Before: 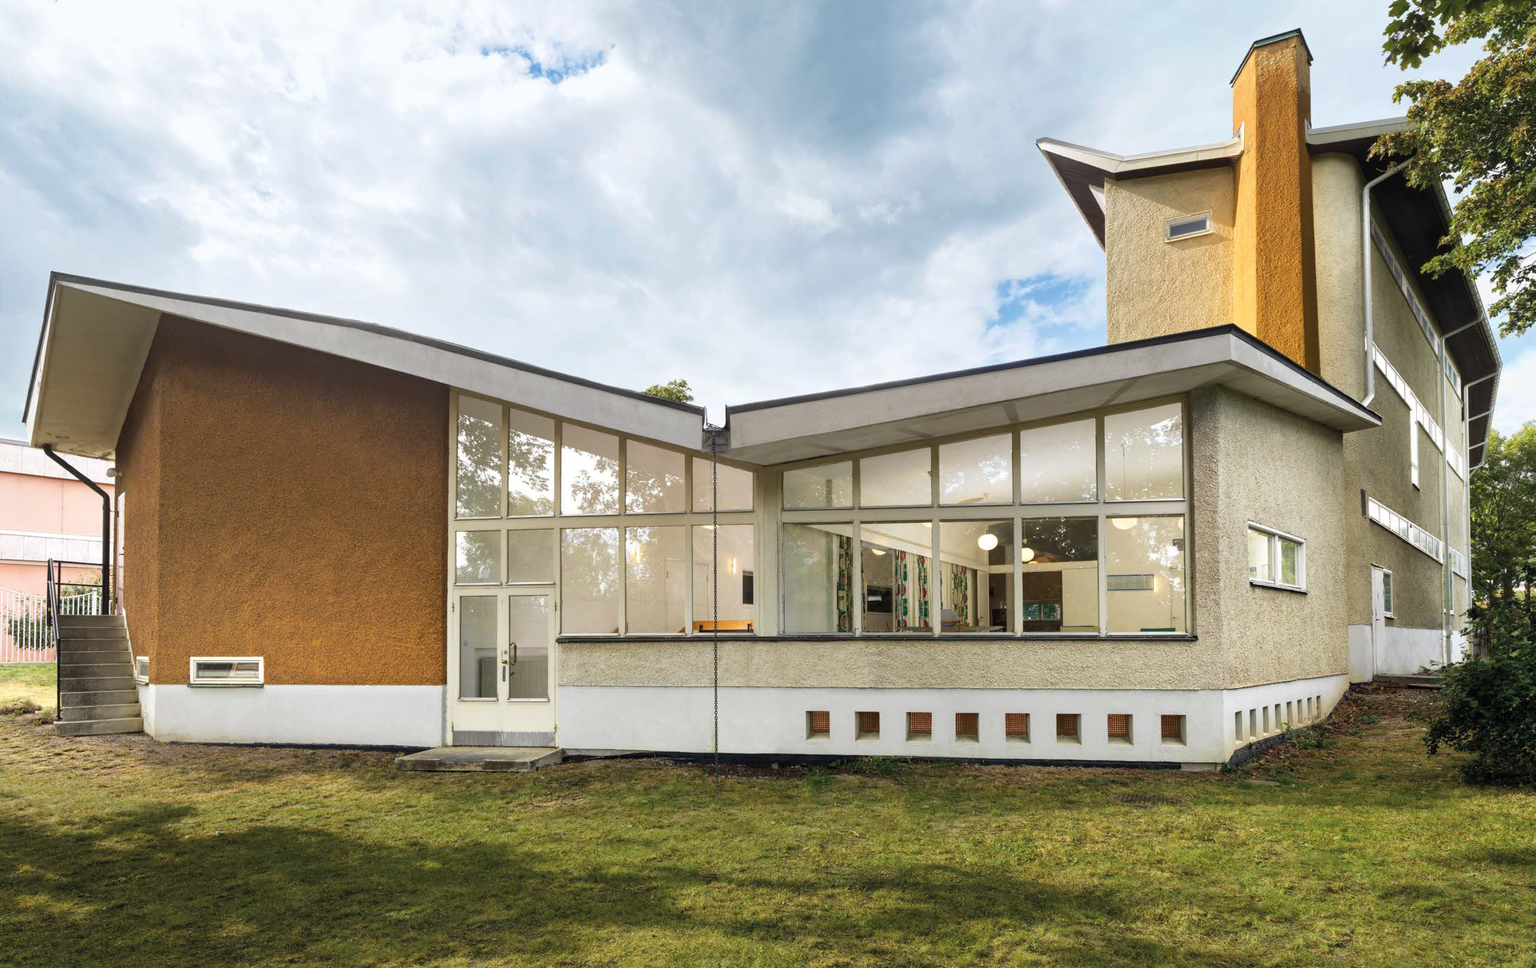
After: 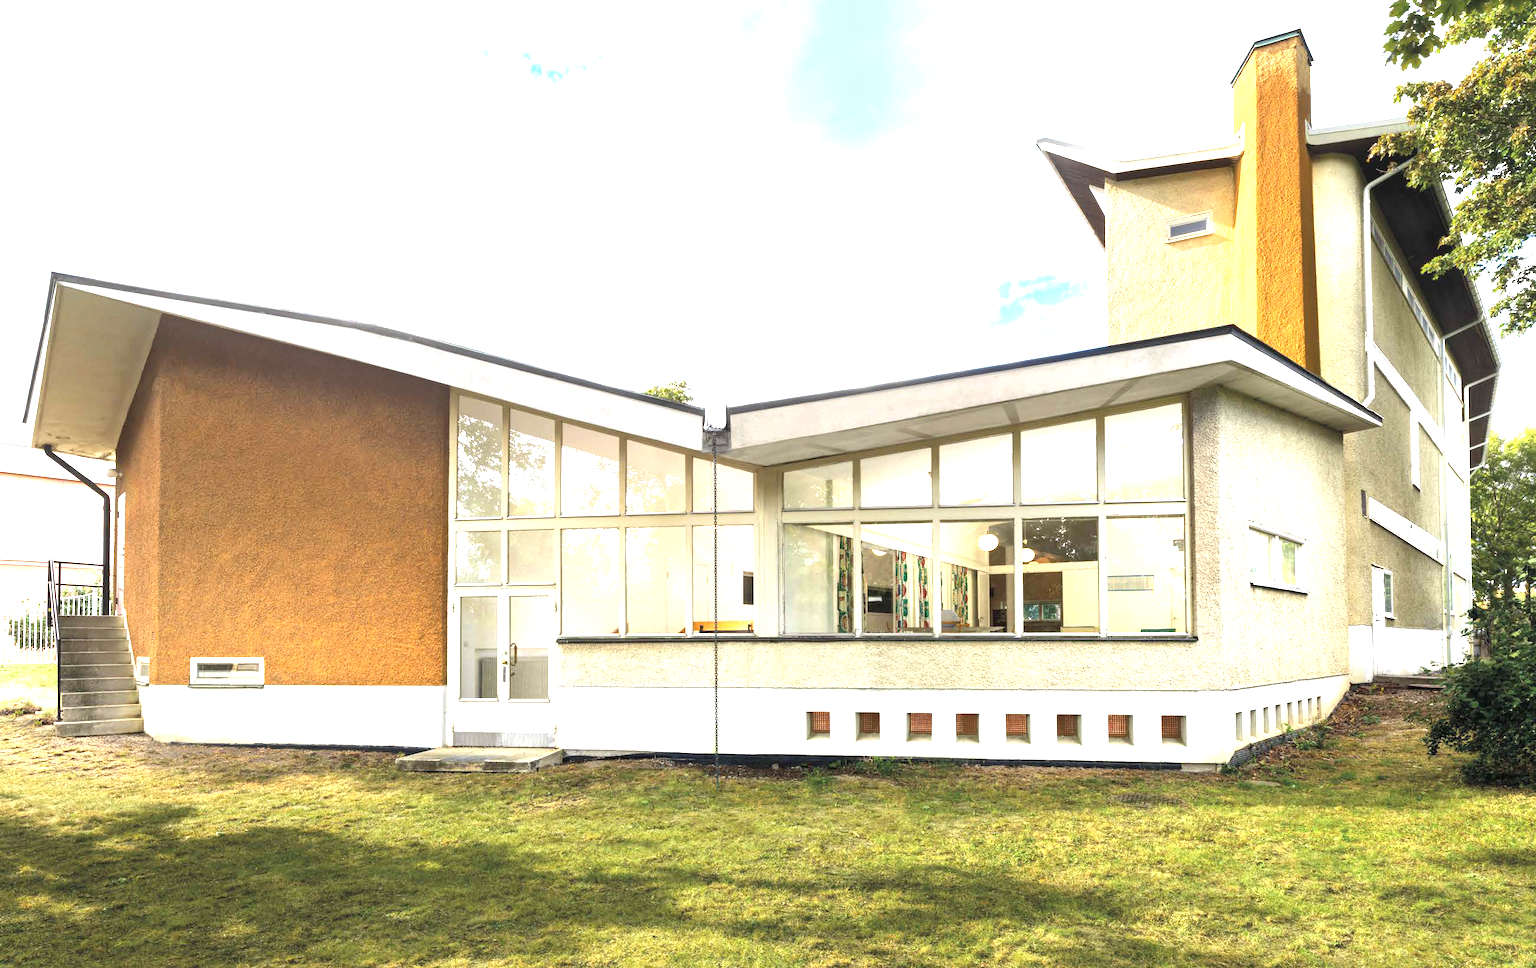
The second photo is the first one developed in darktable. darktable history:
exposure: black level correction 0, exposure 1.382 EV, compensate highlight preservation false
